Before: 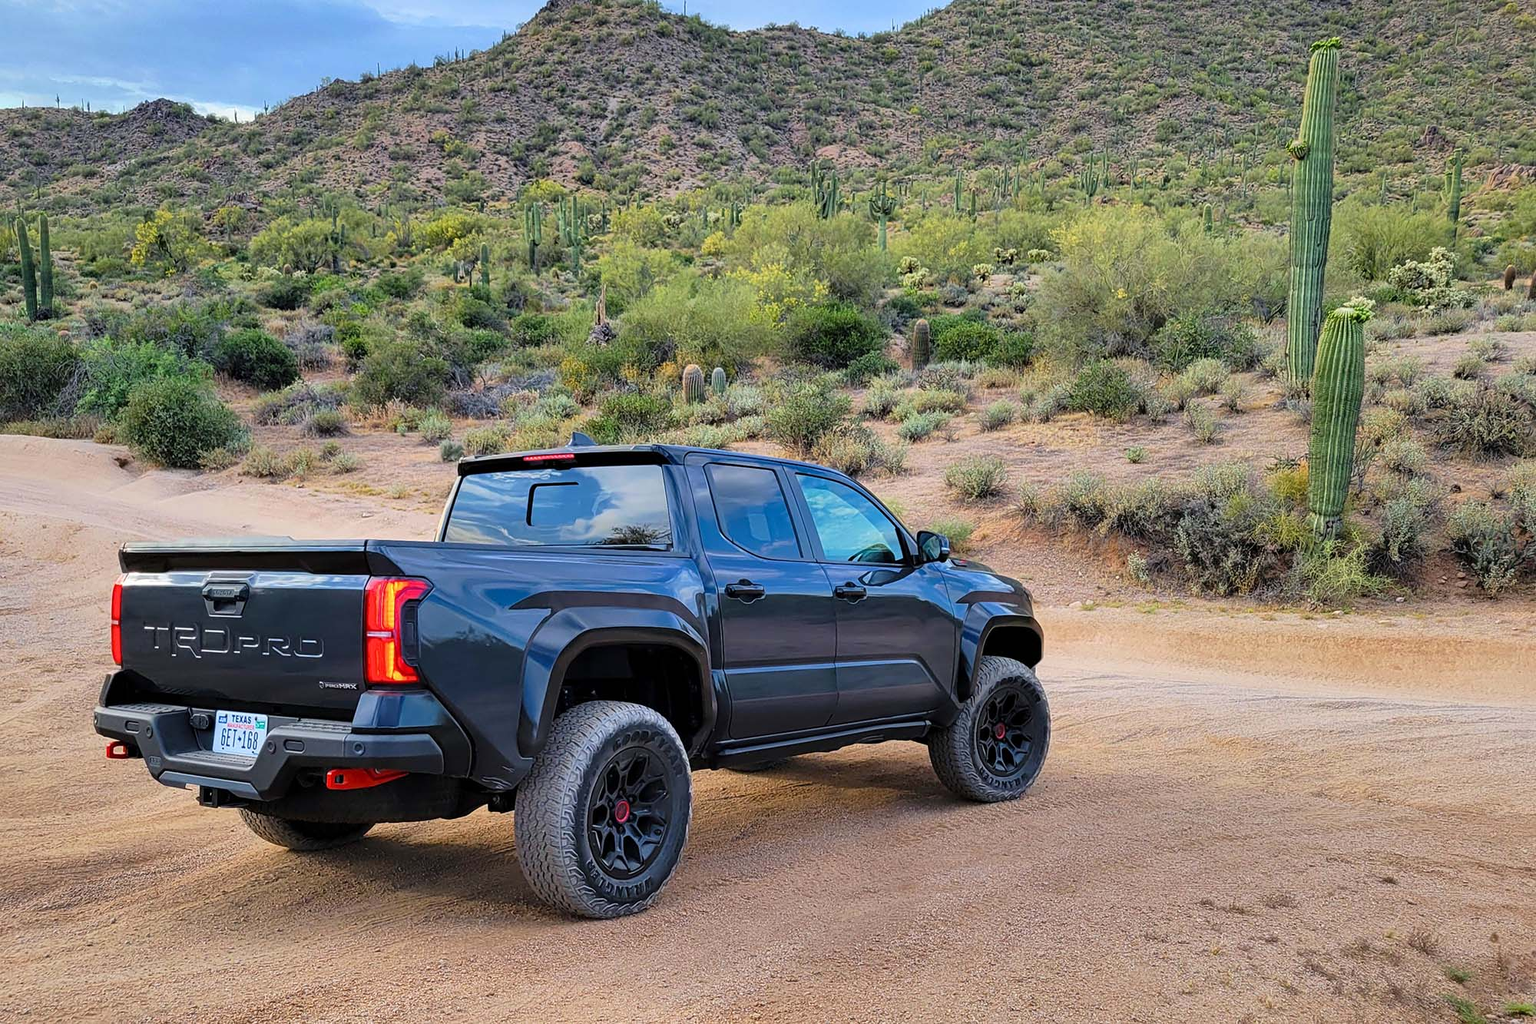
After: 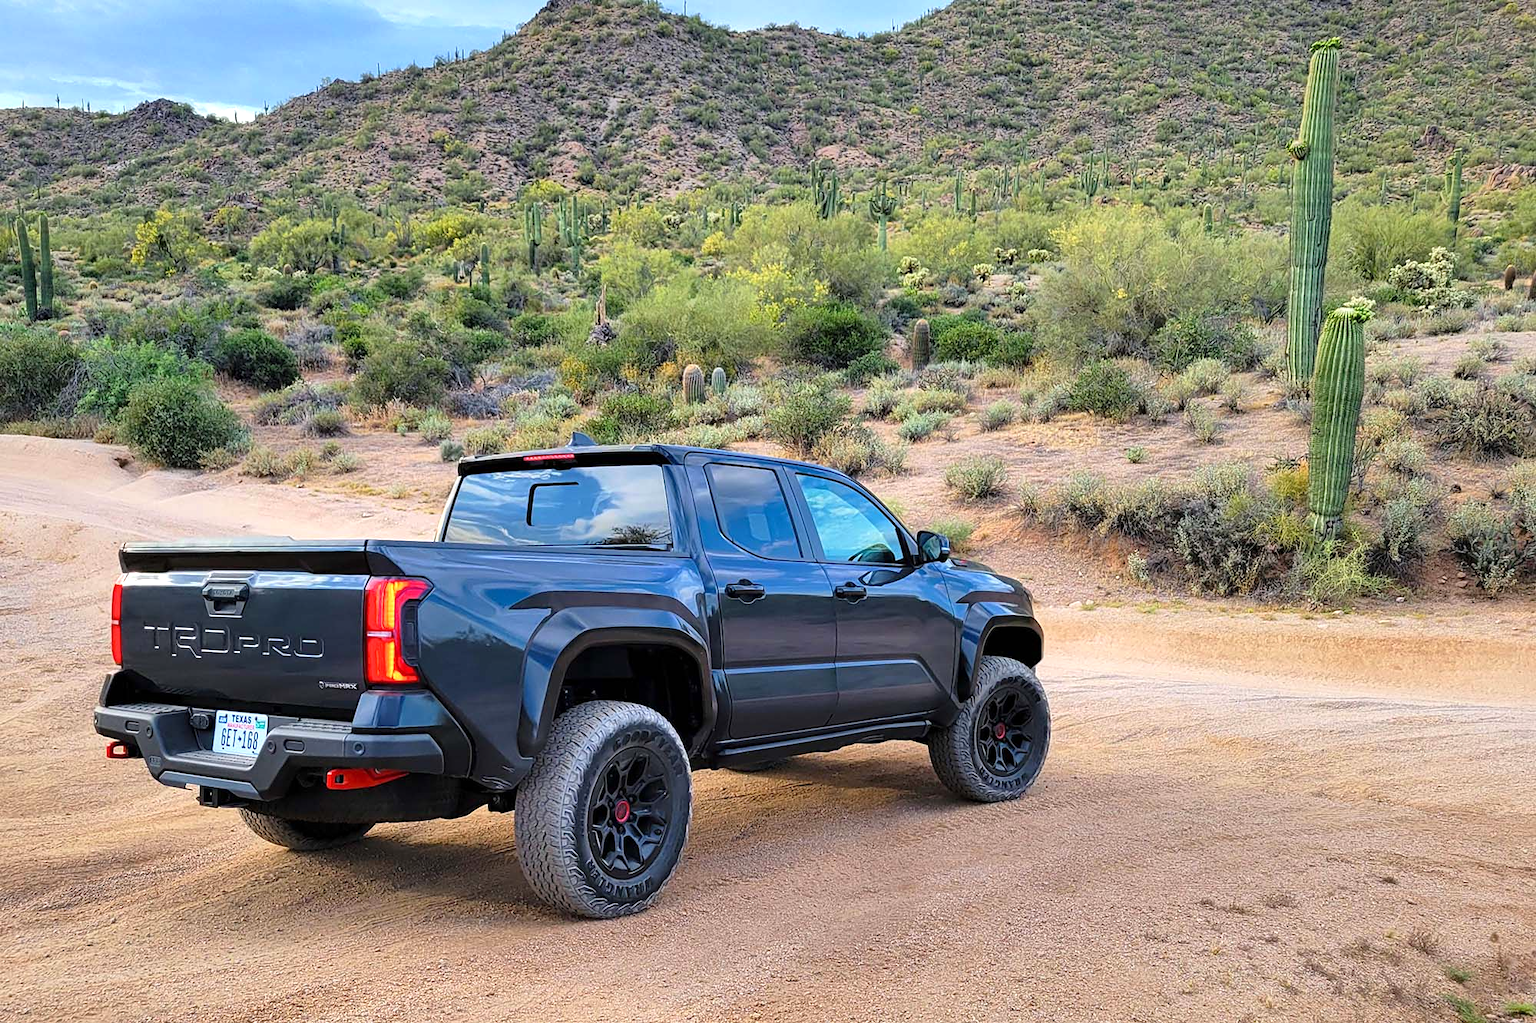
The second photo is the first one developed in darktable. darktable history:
tone equalizer: -8 EV -0.43 EV, -7 EV -0.423 EV, -6 EV -0.373 EV, -5 EV -0.217 EV, -3 EV 0.21 EV, -2 EV 0.343 EV, -1 EV 0.363 EV, +0 EV 0.412 EV, smoothing diameter 24.95%, edges refinement/feathering 7.68, preserve details guided filter
